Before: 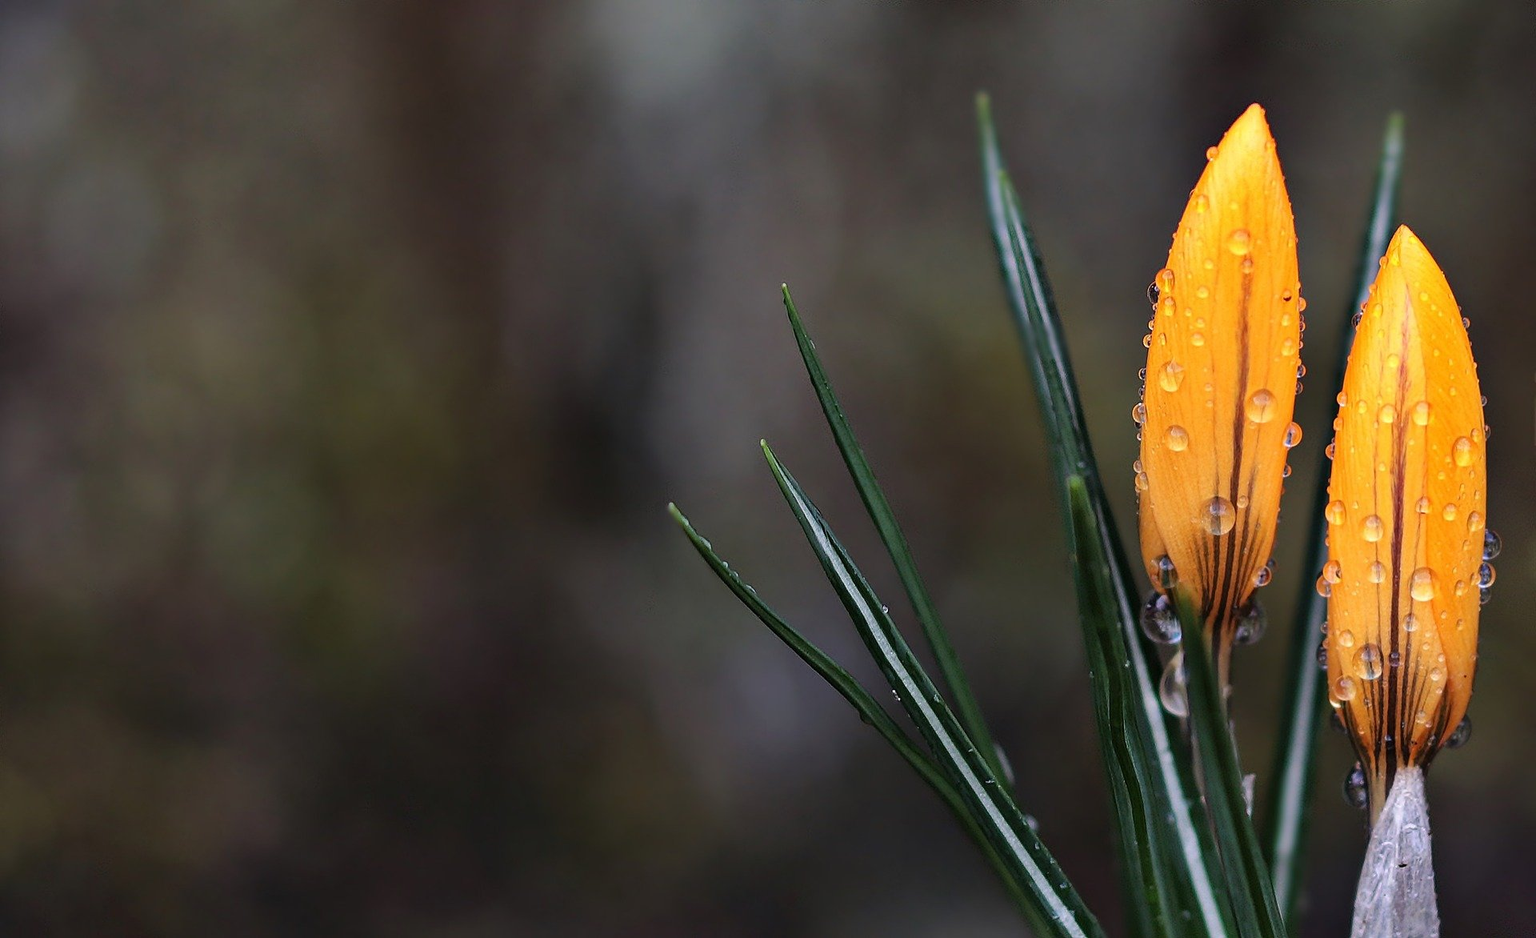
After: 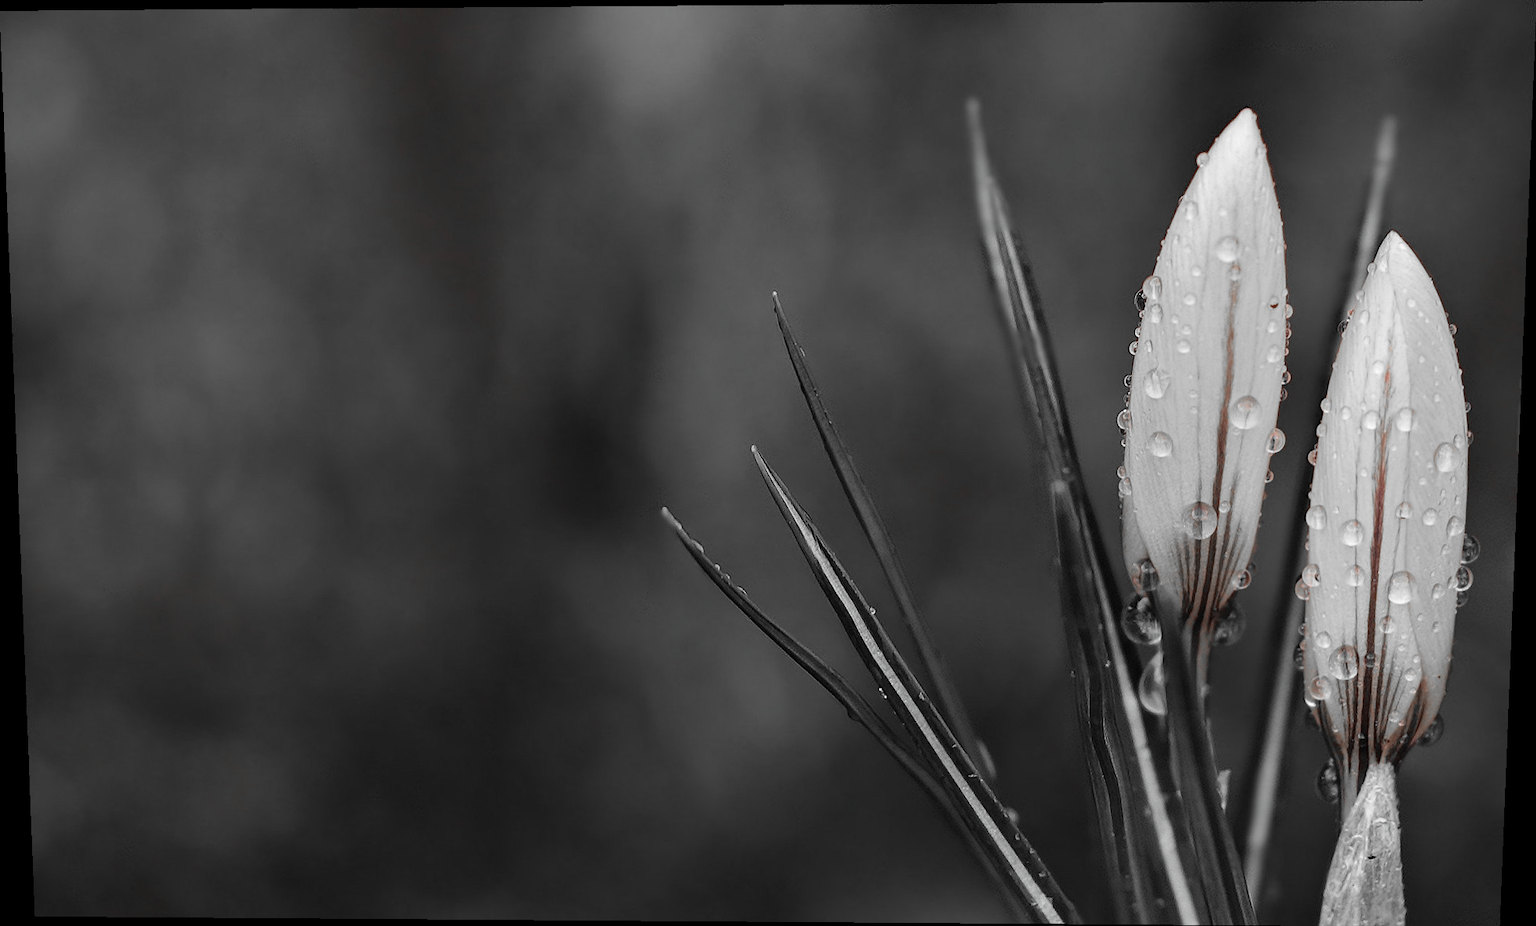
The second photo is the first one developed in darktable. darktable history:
color zones: curves: ch1 [(0, 0.006) (0.094, 0.285) (0.171, 0.001) (0.429, 0.001) (0.571, 0.003) (0.714, 0.004) (0.857, 0.004) (1, 0.006)]
color correction: highlights a* -10.69, highlights b* -19.19
rotate and perspective: lens shift (vertical) 0.048, lens shift (horizontal) -0.024, automatic cropping off
